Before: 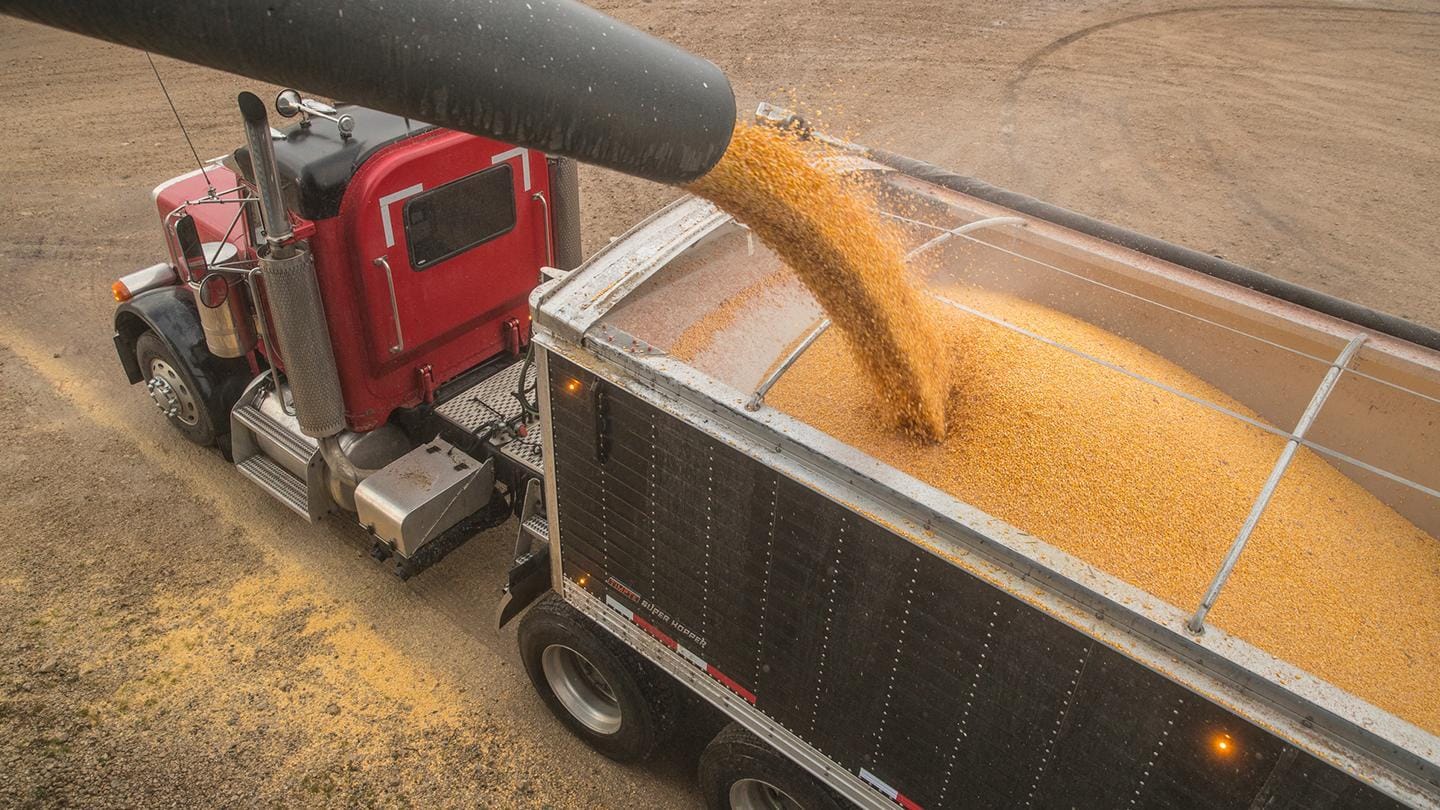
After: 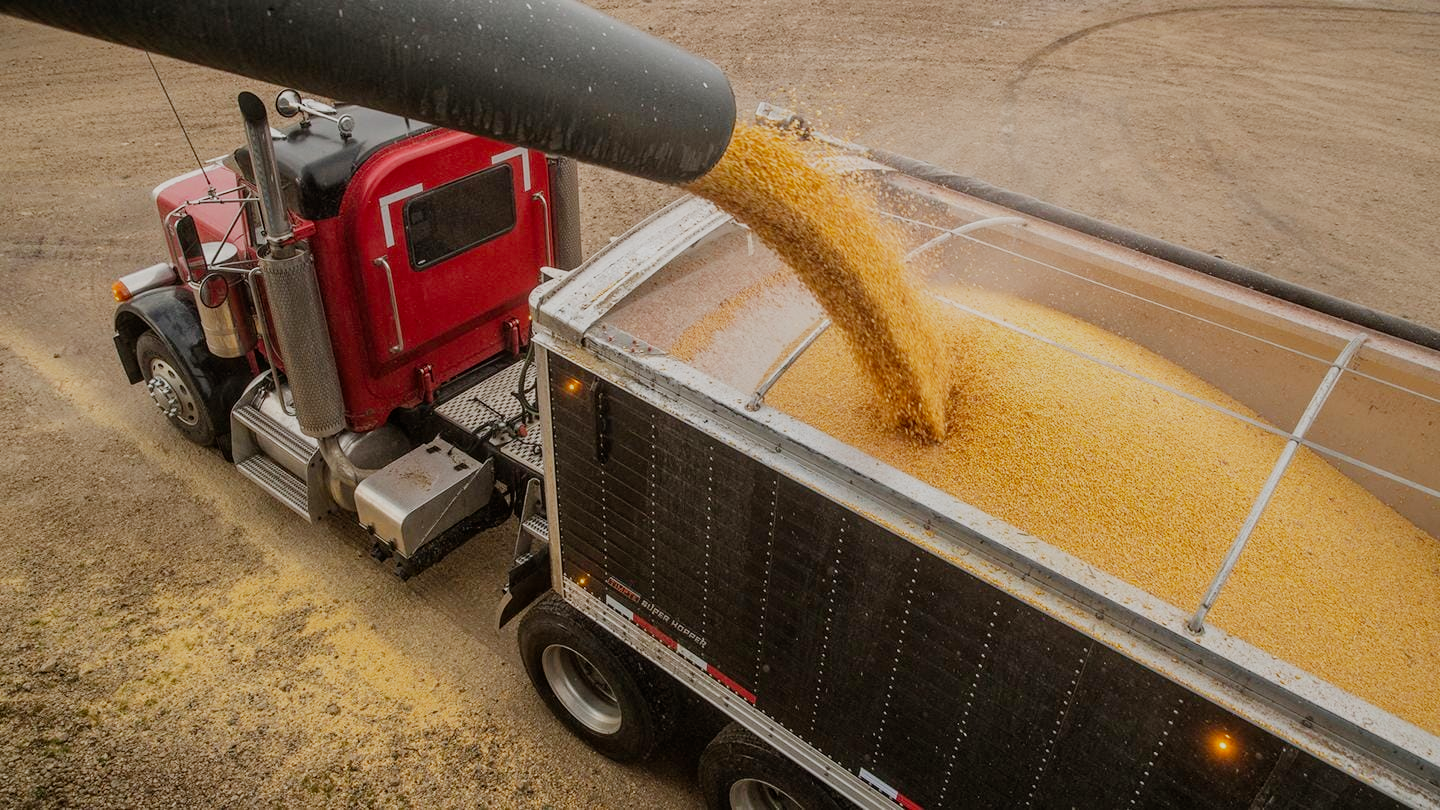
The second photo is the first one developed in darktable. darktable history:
filmic rgb: middle gray luminance 29%, black relative exposure -10.3 EV, white relative exposure 5.5 EV, threshold 6 EV, target black luminance 0%, hardness 3.95, latitude 2.04%, contrast 1.132, highlights saturation mix 5%, shadows ↔ highlights balance 15.11%, preserve chrominance no, color science v3 (2019), use custom middle-gray values true, iterations of high-quality reconstruction 0, enable highlight reconstruction true
exposure: exposure 0.559 EV, compensate highlight preservation false
